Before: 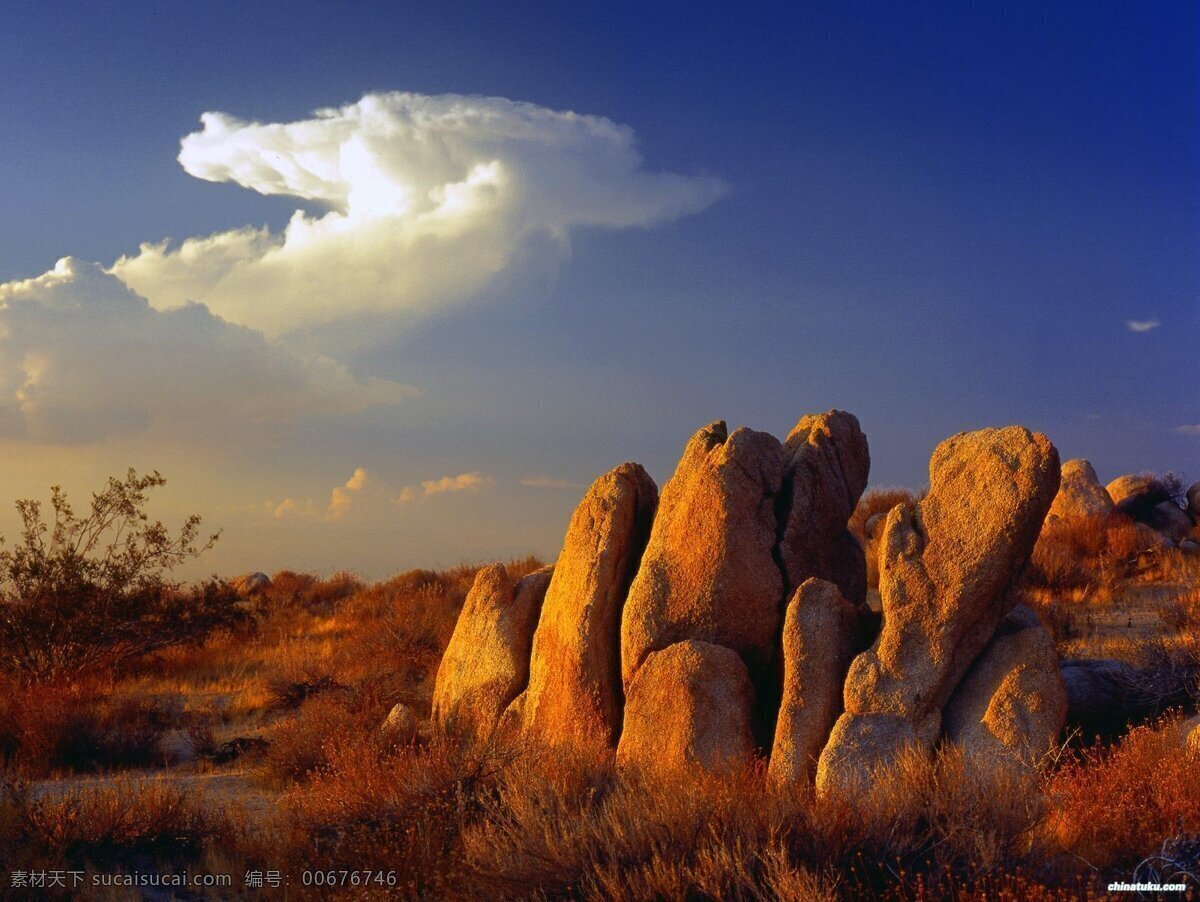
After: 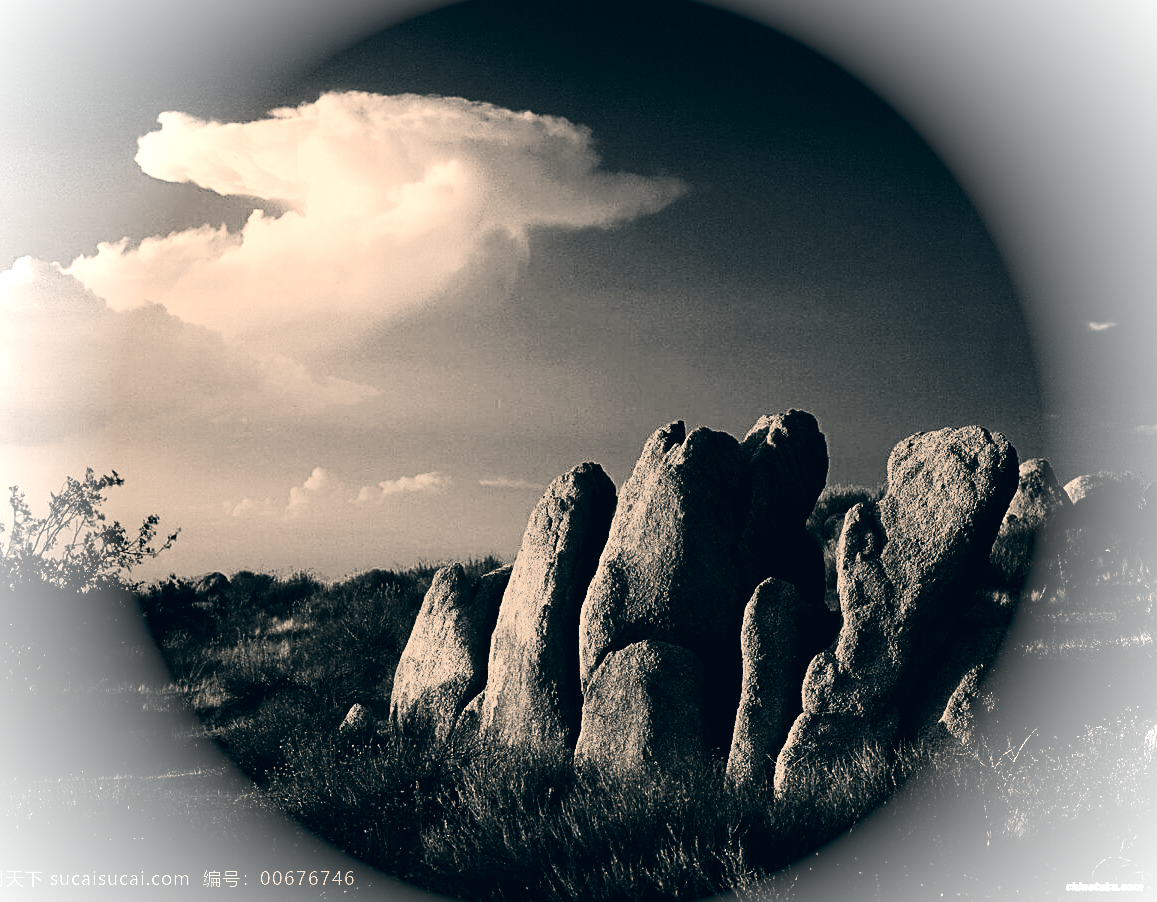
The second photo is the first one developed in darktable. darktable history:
color correction: highlights a* 10.35, highlights b* 14.75, shadows a* -9.73, shadows b* -14.9
contrast brightness saturation: contrast 0.021, brightness -0.982, saturation -0.988
sharpen: amount 0.494
exposure: black level correction 0, exposure 0.864 EV, compensate highlight preservation false
tone curve: curves: ch0 [(0, 0) (0.091, 0.066) (0.184, 0.16) (0.491, 0.519) (0.748, 0.765) (1, 0.919)]; ch1 [(0, 0) (0.179, 0.173) (0.322, 0.32) (0.424, 0.424) (0.502, 0.504) (0.56, 0.575) (0.631, 0.675) (0.777, 0.806) (1, 1)]; ch2 [(0, 0) (0.434, 0.447) (0.485, 0.495) (0.524, 0.563) (0.676, 0.691) (1, 1)], color space Lab, independent channels, preserve colors none
base curve: curves: ch0 [(0, 0) (0.028, 0.03) (0.121, 0.232) (0.46, 0.748) (0.859, 0.968) (1, 1)], preserve colors none
crop and rotate: left 3.518%
vignetting: brightness 0.993, saturation -0.492
